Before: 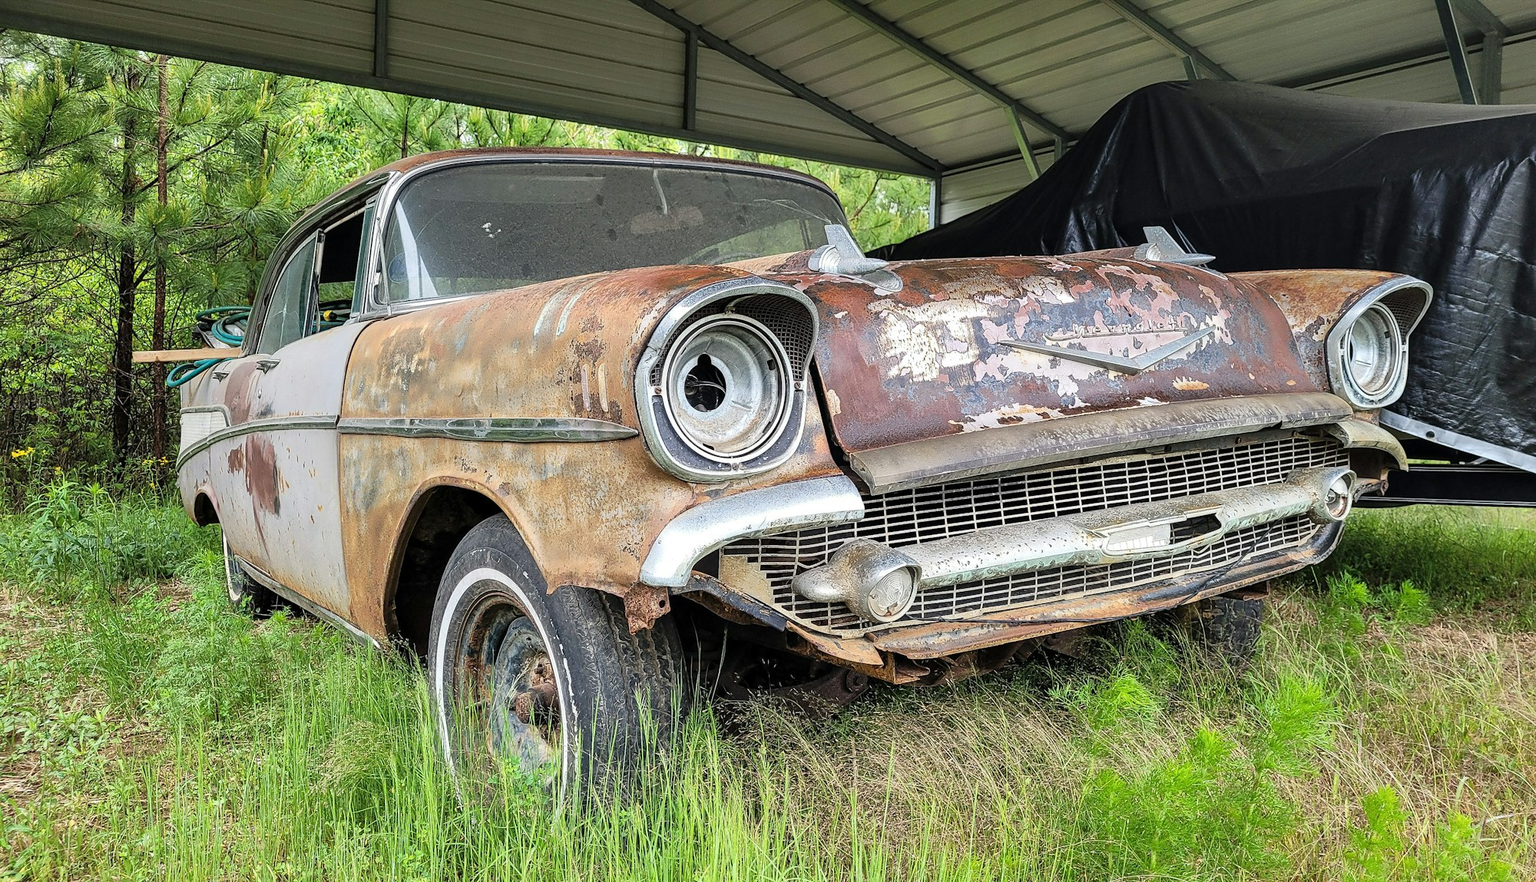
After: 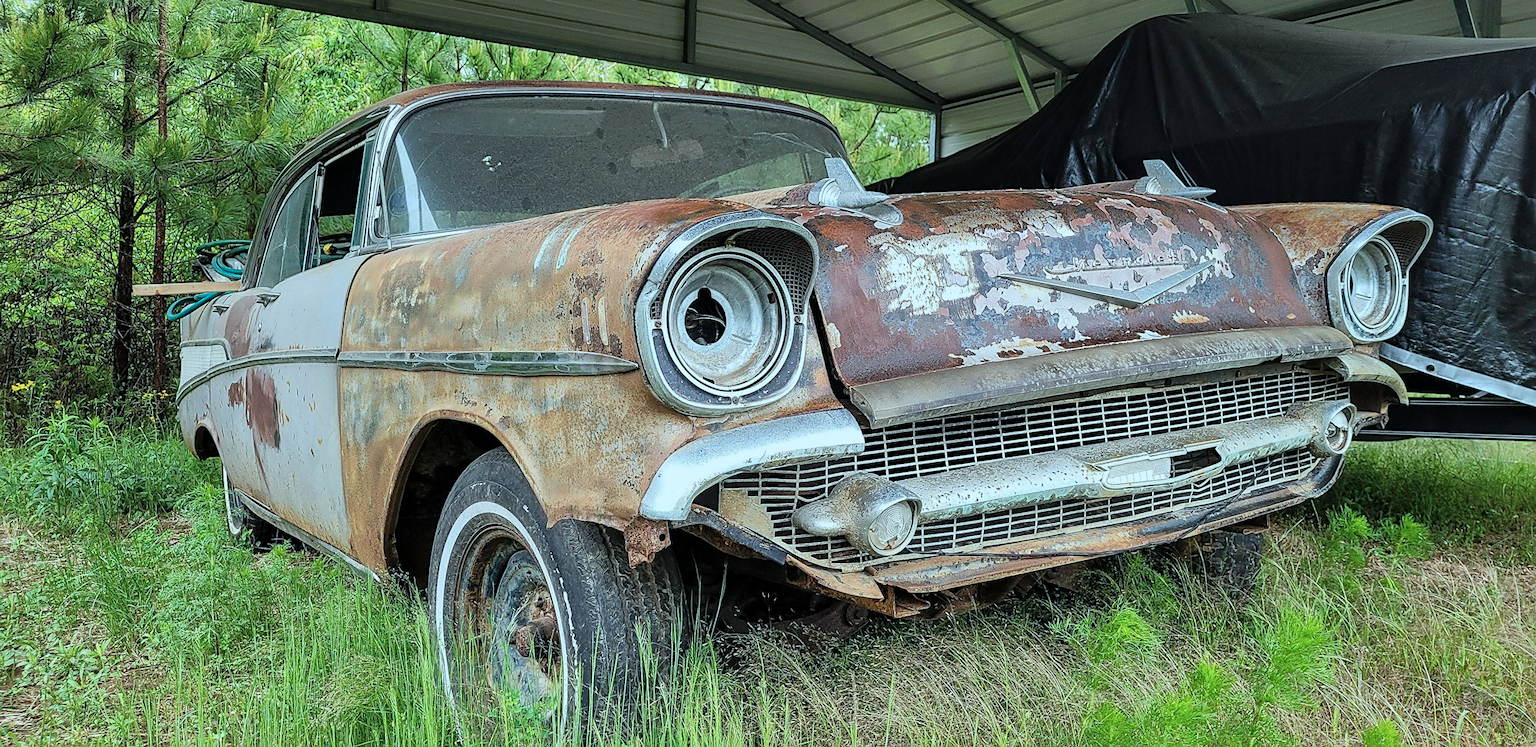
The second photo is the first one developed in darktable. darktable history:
color correction: highlights a* -9.94, highlights b* -10.49
crop: top 7.603%, bottom 7.7%
local contrast: mode bilateral grid, contrast 10, coarseness 24, detail 110%, midtone range 0.2
exposure: exposure -0.21 EV, compensate highlight preservation false
sharpen: amount 0.203
